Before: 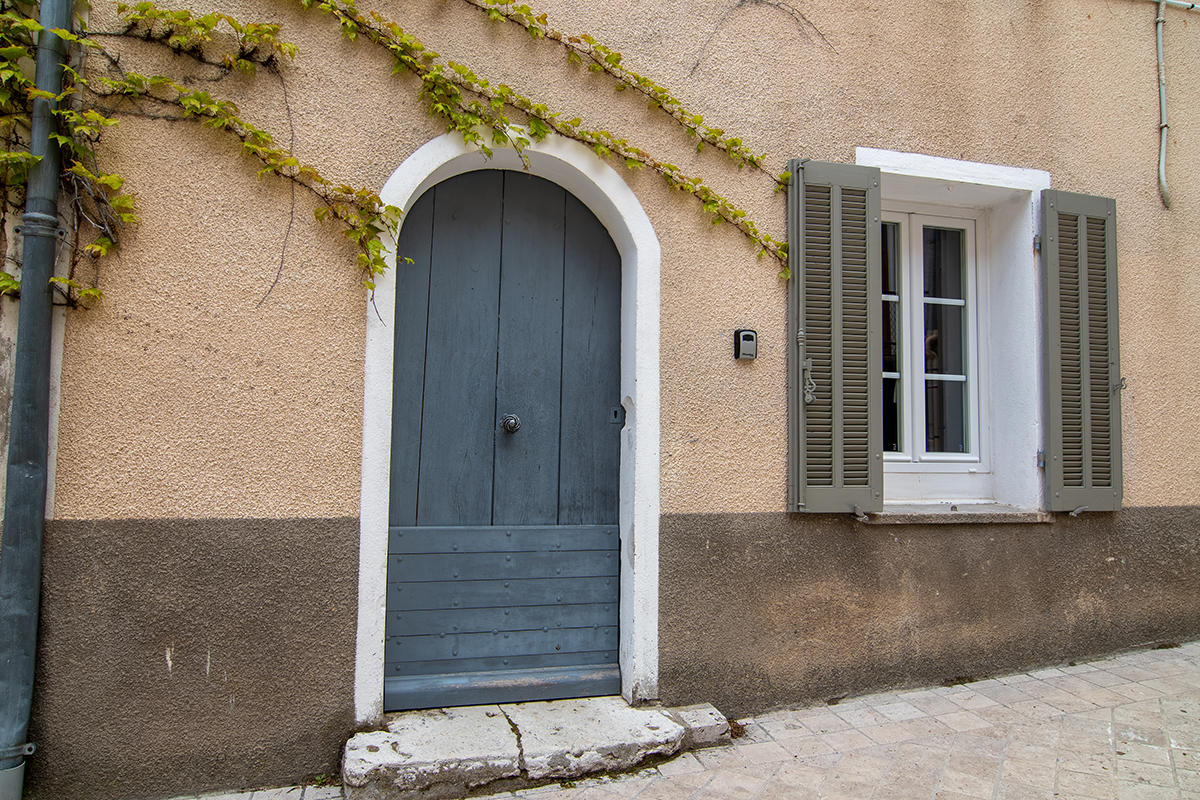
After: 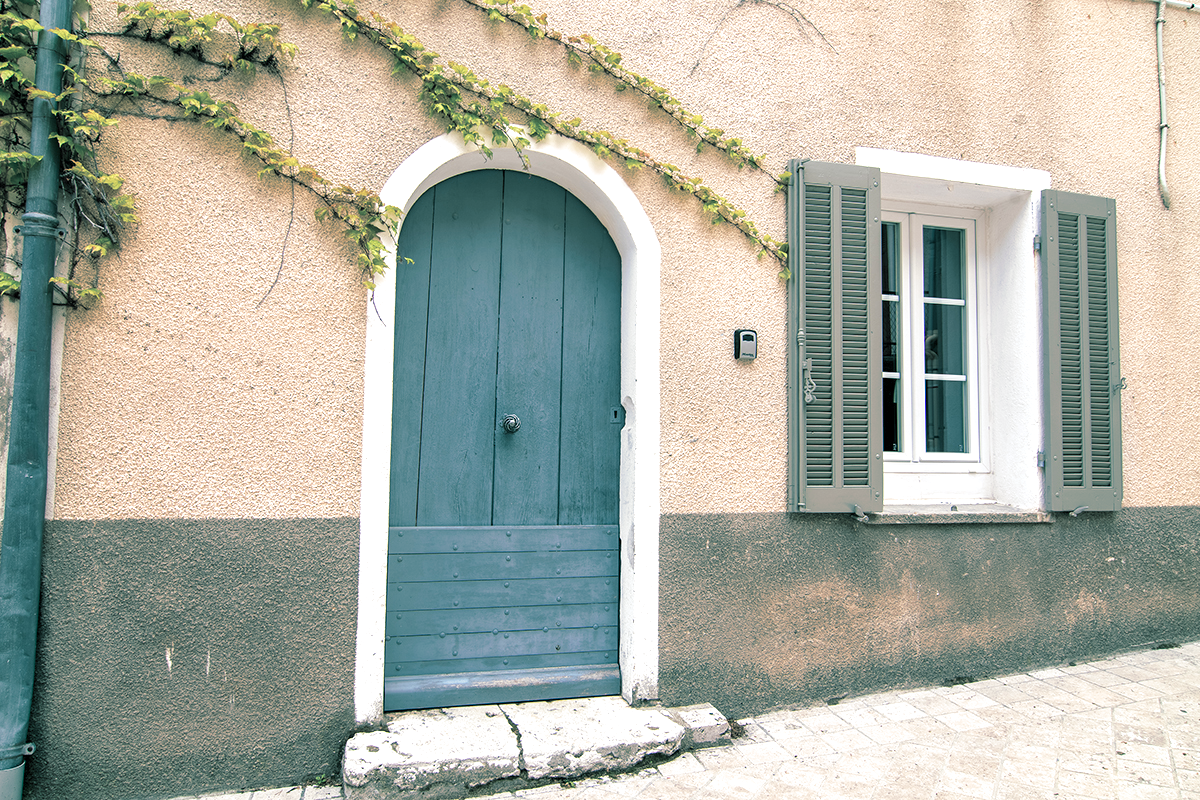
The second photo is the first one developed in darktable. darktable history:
exposure: exposure 1.137 EV, compensate highlight preservation false
split-toning: shadows › hue 186.43°, highlights › hue 49.29°, compress 30.29%
color balance rgb: shadows lift › chroma 1%, shadows lift › hue 113°, highlights gain › chroma 0.2%, highlights gain › hue 333°, perceptual saturation grading › global saturation 20%, perceptual saturation grading › highlights -50%, perceptual saturation grading › shadows 25%, contrast -10%
